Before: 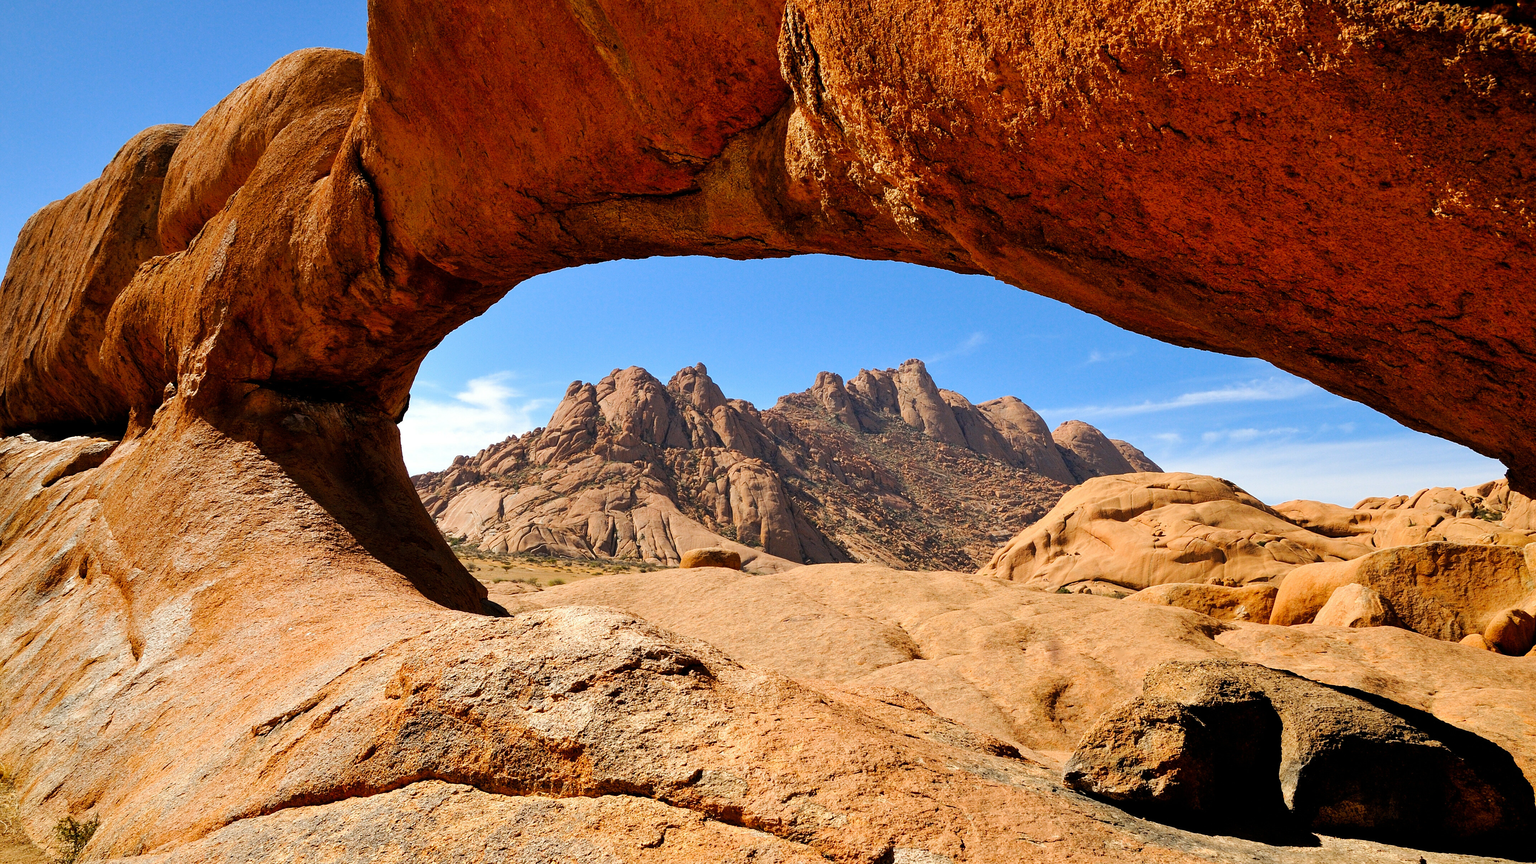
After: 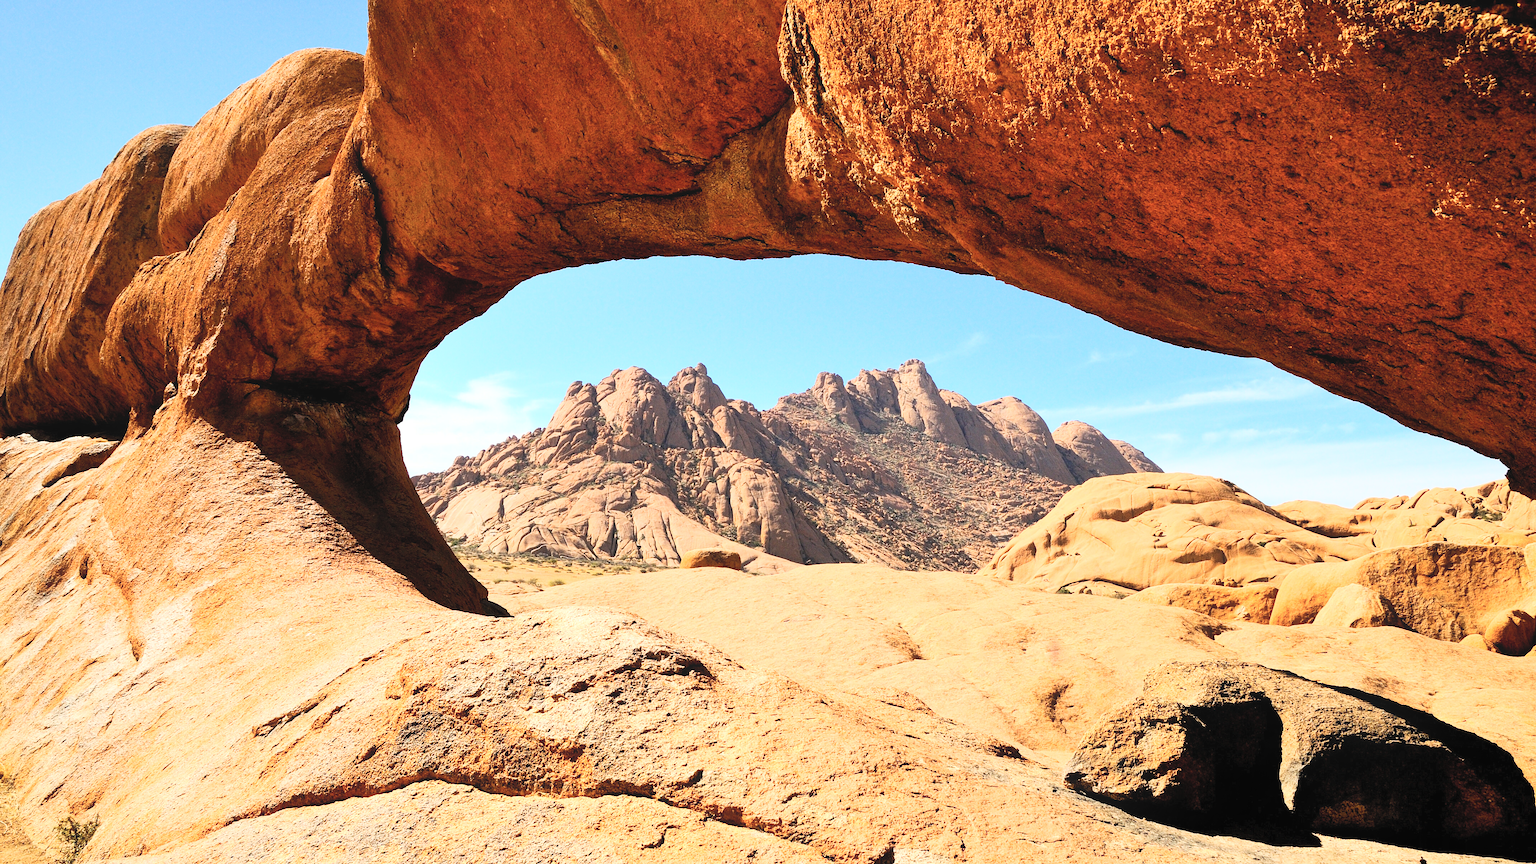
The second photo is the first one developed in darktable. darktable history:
contrast brightness saturation: contrast 0.38, brightness 0.519
contrast equalizer: octaves 7, y [[0.509, 0.517, 0.523, 0.523, 0.517, 0.509], [0.5 ×6], [0.5 ×6], [0 ×6], [0 ×6]], mix -0.997
